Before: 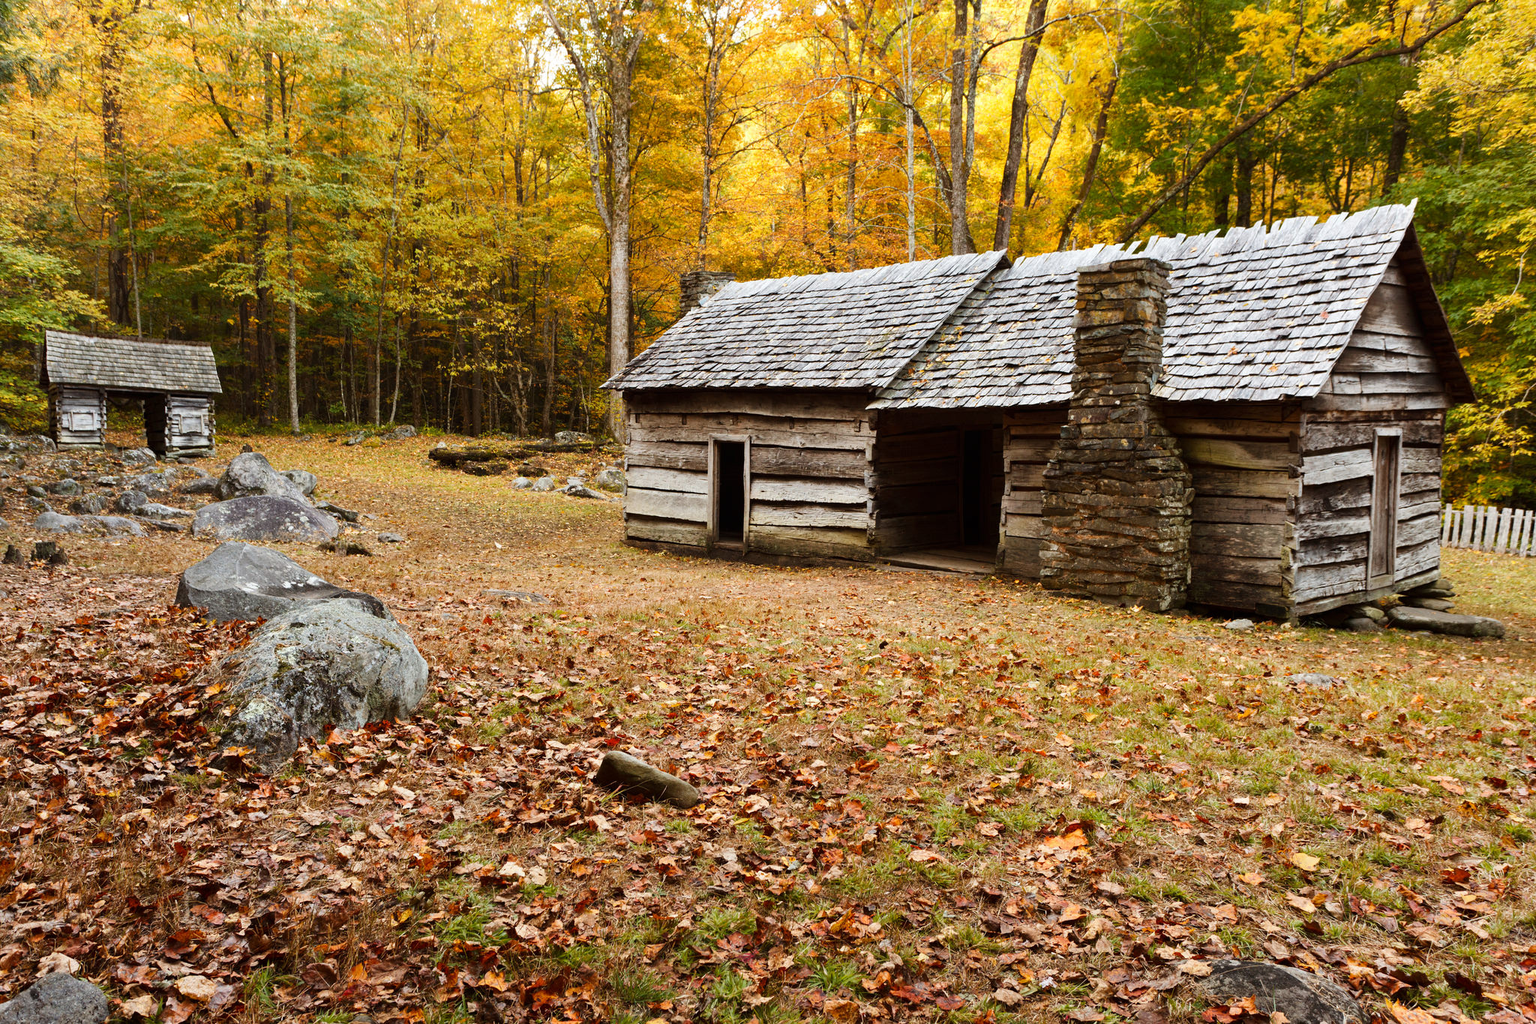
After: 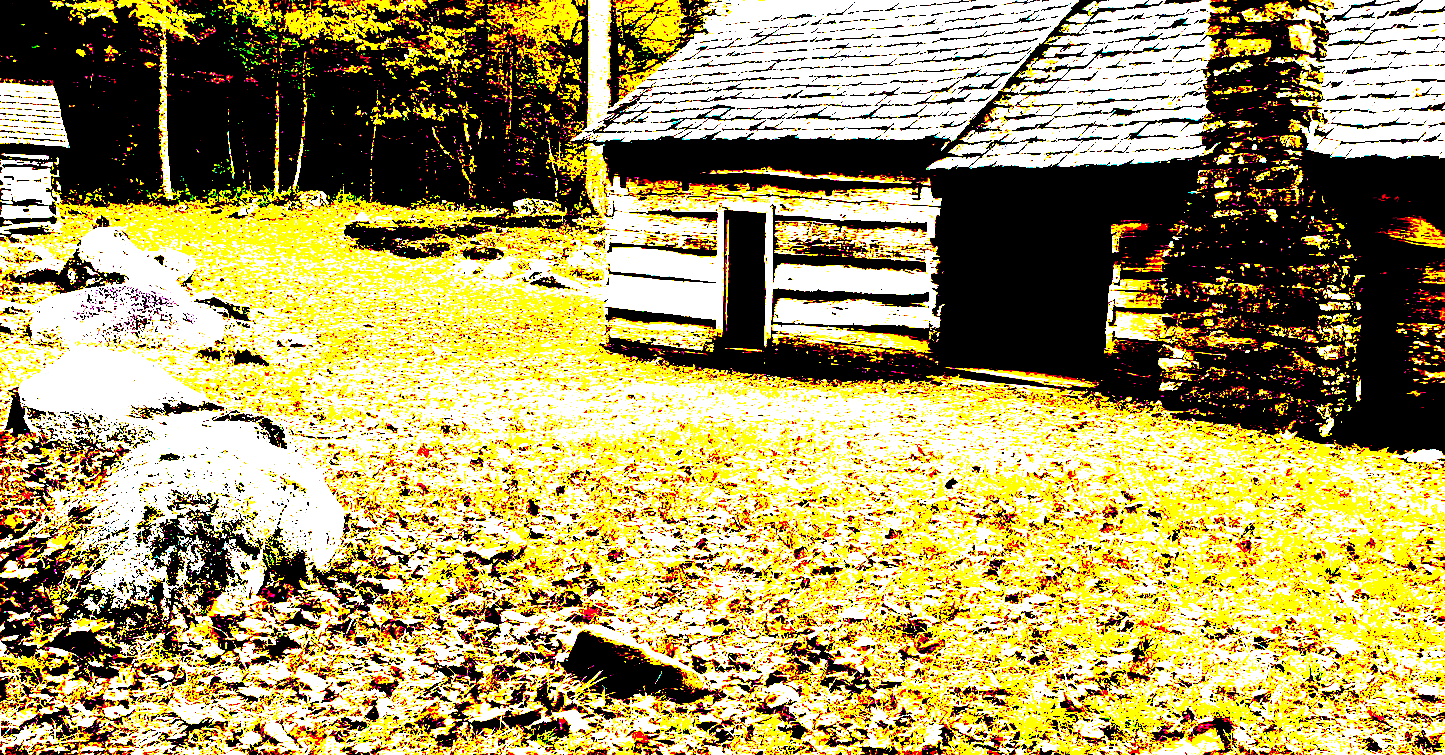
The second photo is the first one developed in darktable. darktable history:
crop: left 11.123%, top 27.61%, right 18.3%, bottom 17.034%
white balance: emerald 1
sharpen: radius 1.559, amount 0.373, threshold 1.271
color balance rgb: shadows lift › luminance -41.13%, shadows lift › chroma 14.13%, shadows lift › hue 260°, power › luminance -3.76%, power › chroma 0.56%, power › hue 40.37°, highlights gain › luminance 16.81%, highlights gain › chroma 2.94%, highlights gain › hue 260°, global offset › luminance -0.29%, global offset › chroma 0.31%, global offset › hue 260°, perceptual saturation grading › global saturation 20%, perceptual saturation grading › highlights -13.92%, perceptual saturation grading › shadows 50%
rgb levels: mode RGB, independent channels, levels [[0, 0.5, 1], [0, 0.521, 1], [0, 0.536, 1]]
exposure: black level correction 0.1, exposure 3 EV, compensate highlight preservation false
tone curve: curves: ch0 [(0, 0) (0.265, 0.253) (0.732, 0.751) (1, 1)], color space Lab, linked channels, preserve colors none
